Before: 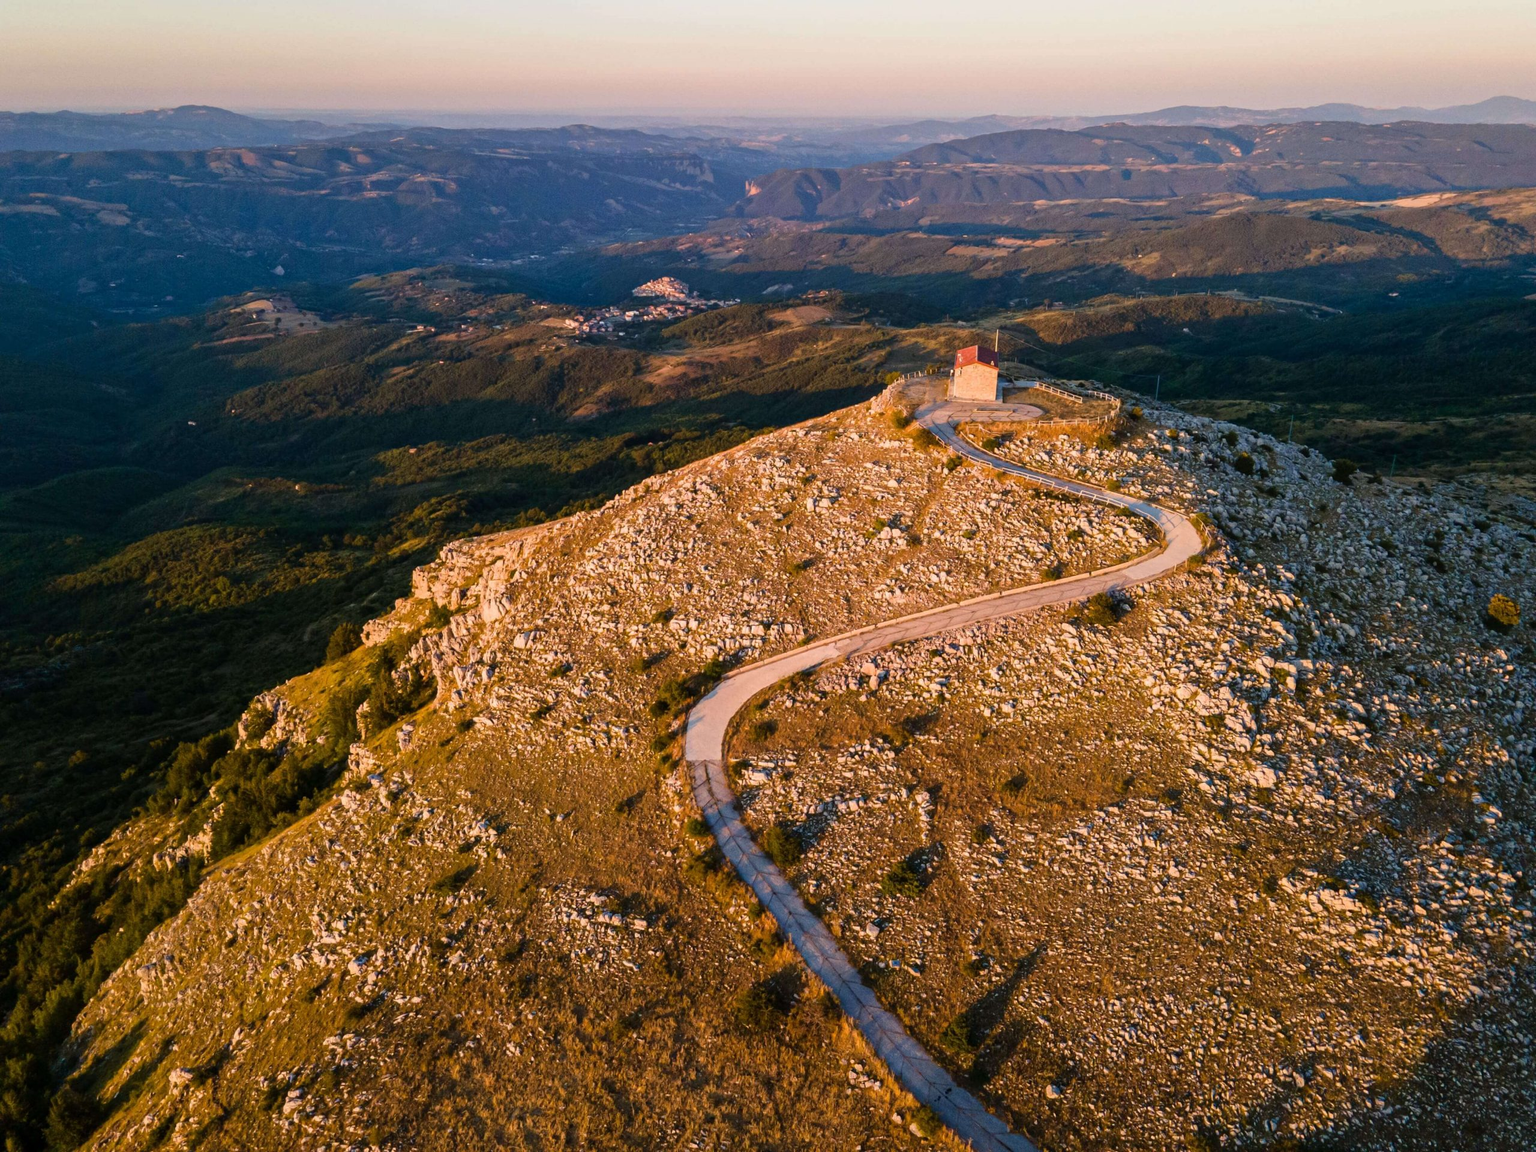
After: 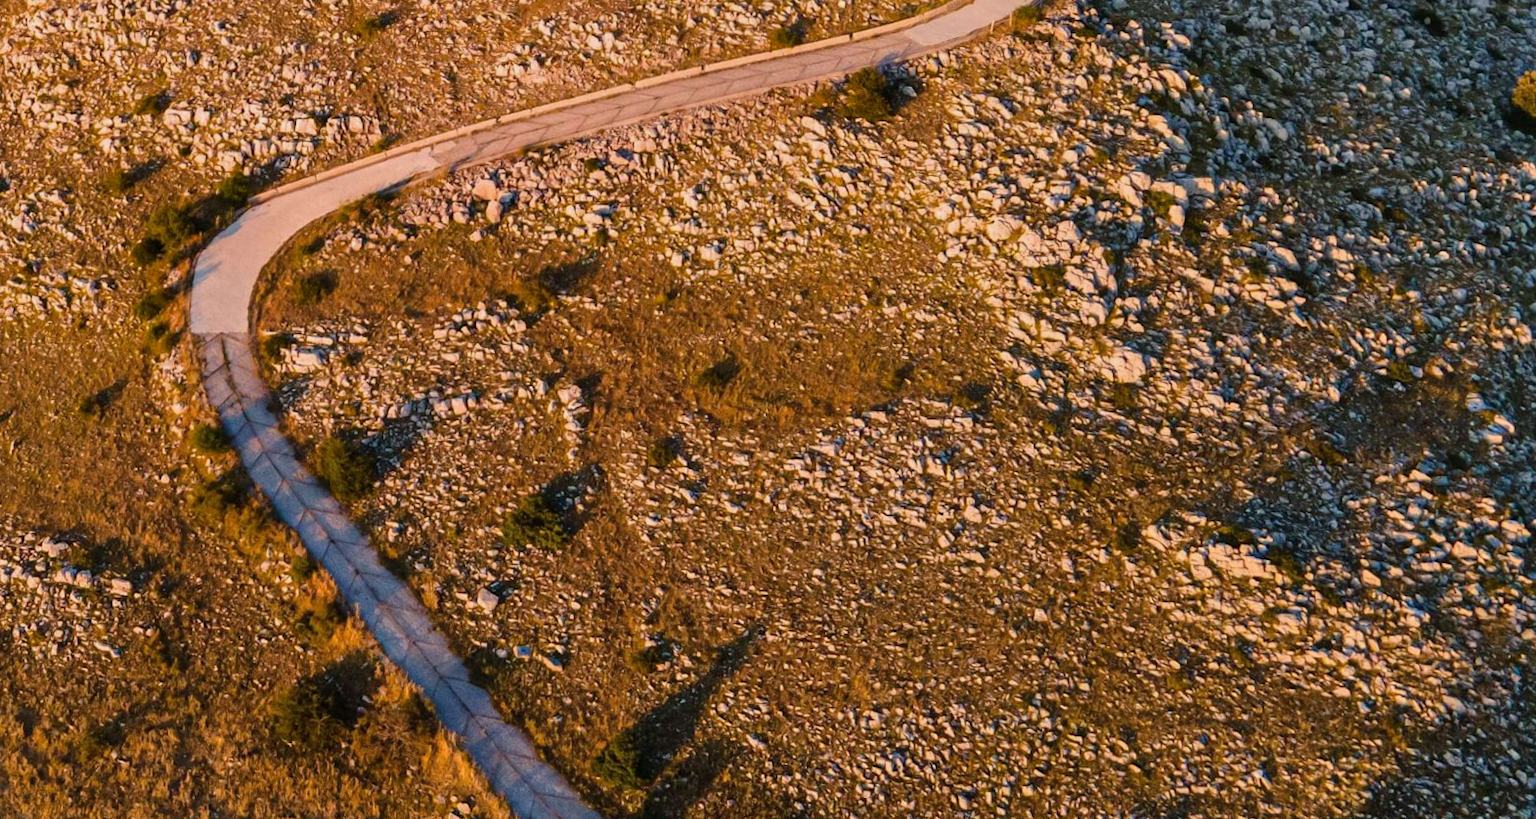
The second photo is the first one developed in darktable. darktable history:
rotate and perspective: rotation 0.074°, lens shift (vertical) 0.096, lens shift (horizontal) -0.041, crop left 0.043, crop right 0.952, crop top 0.024, crop bottom 0.979
exposure: compensate highlight preservation false
crop and rotate: left 35.509%, top 50.238%, bottom 4.934%
shadows and highlights: white point adjustment -3.64, highlights -63.34, highlights color adjustment 42%, soften with gaussian
